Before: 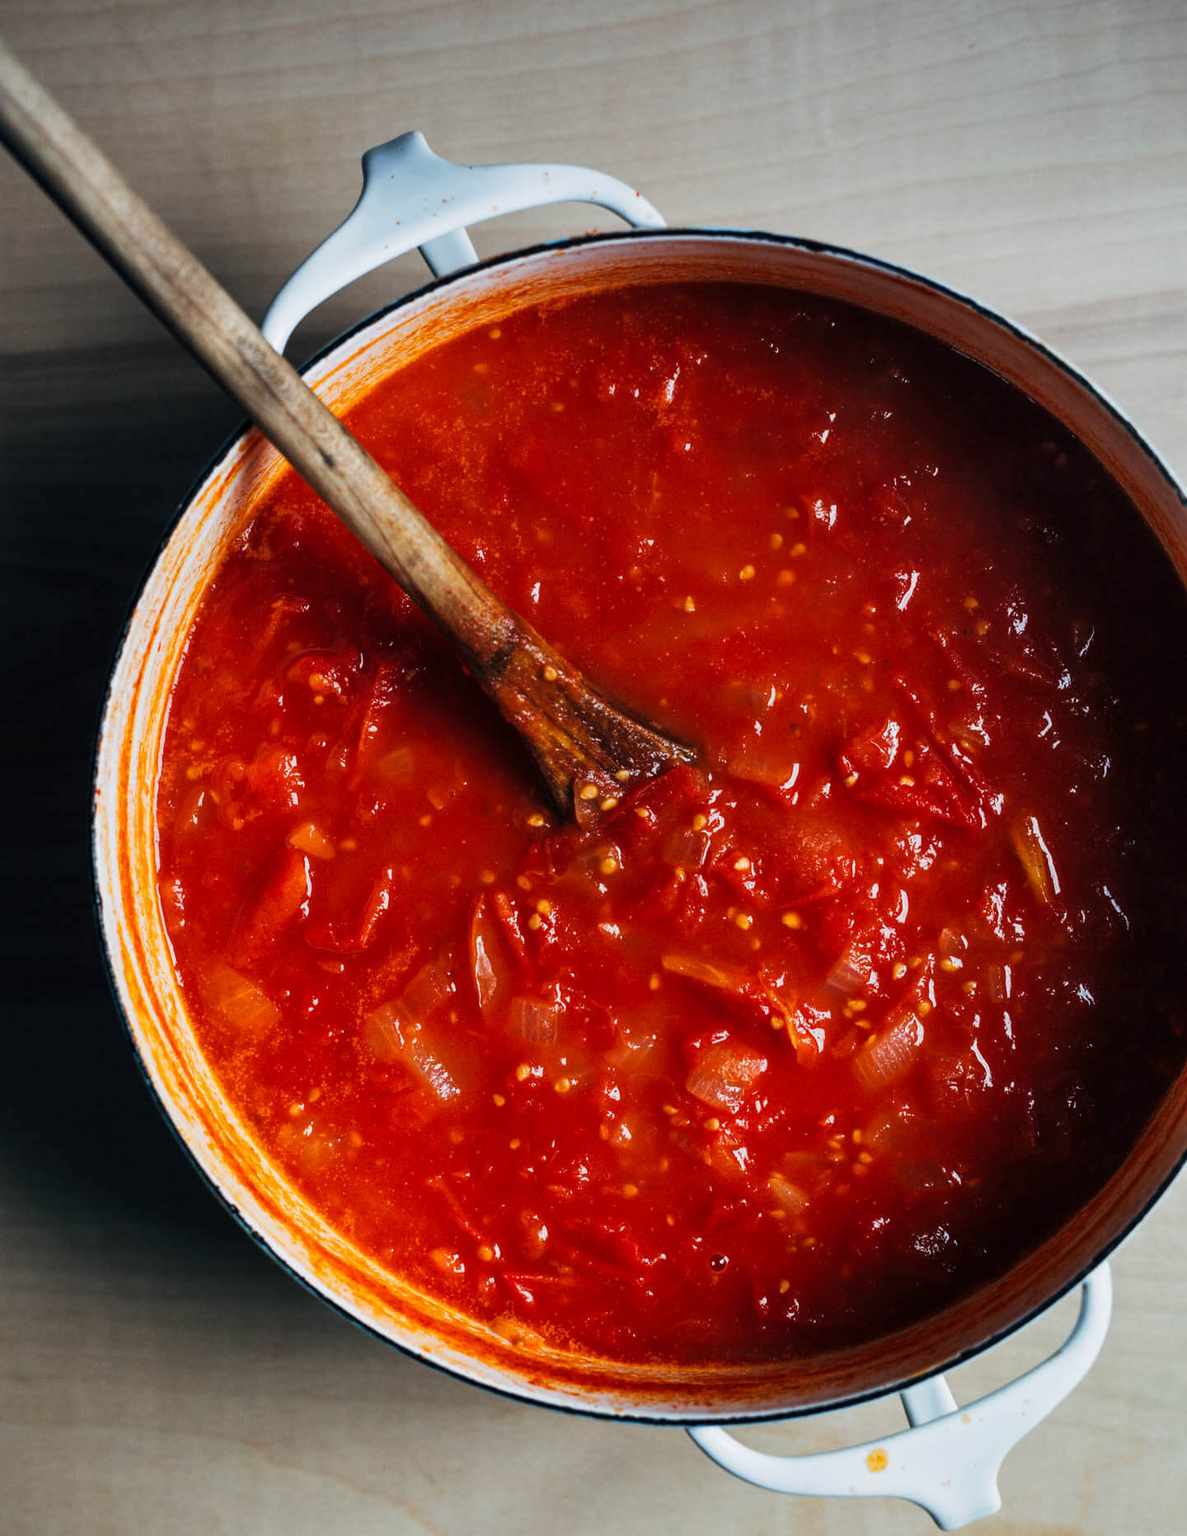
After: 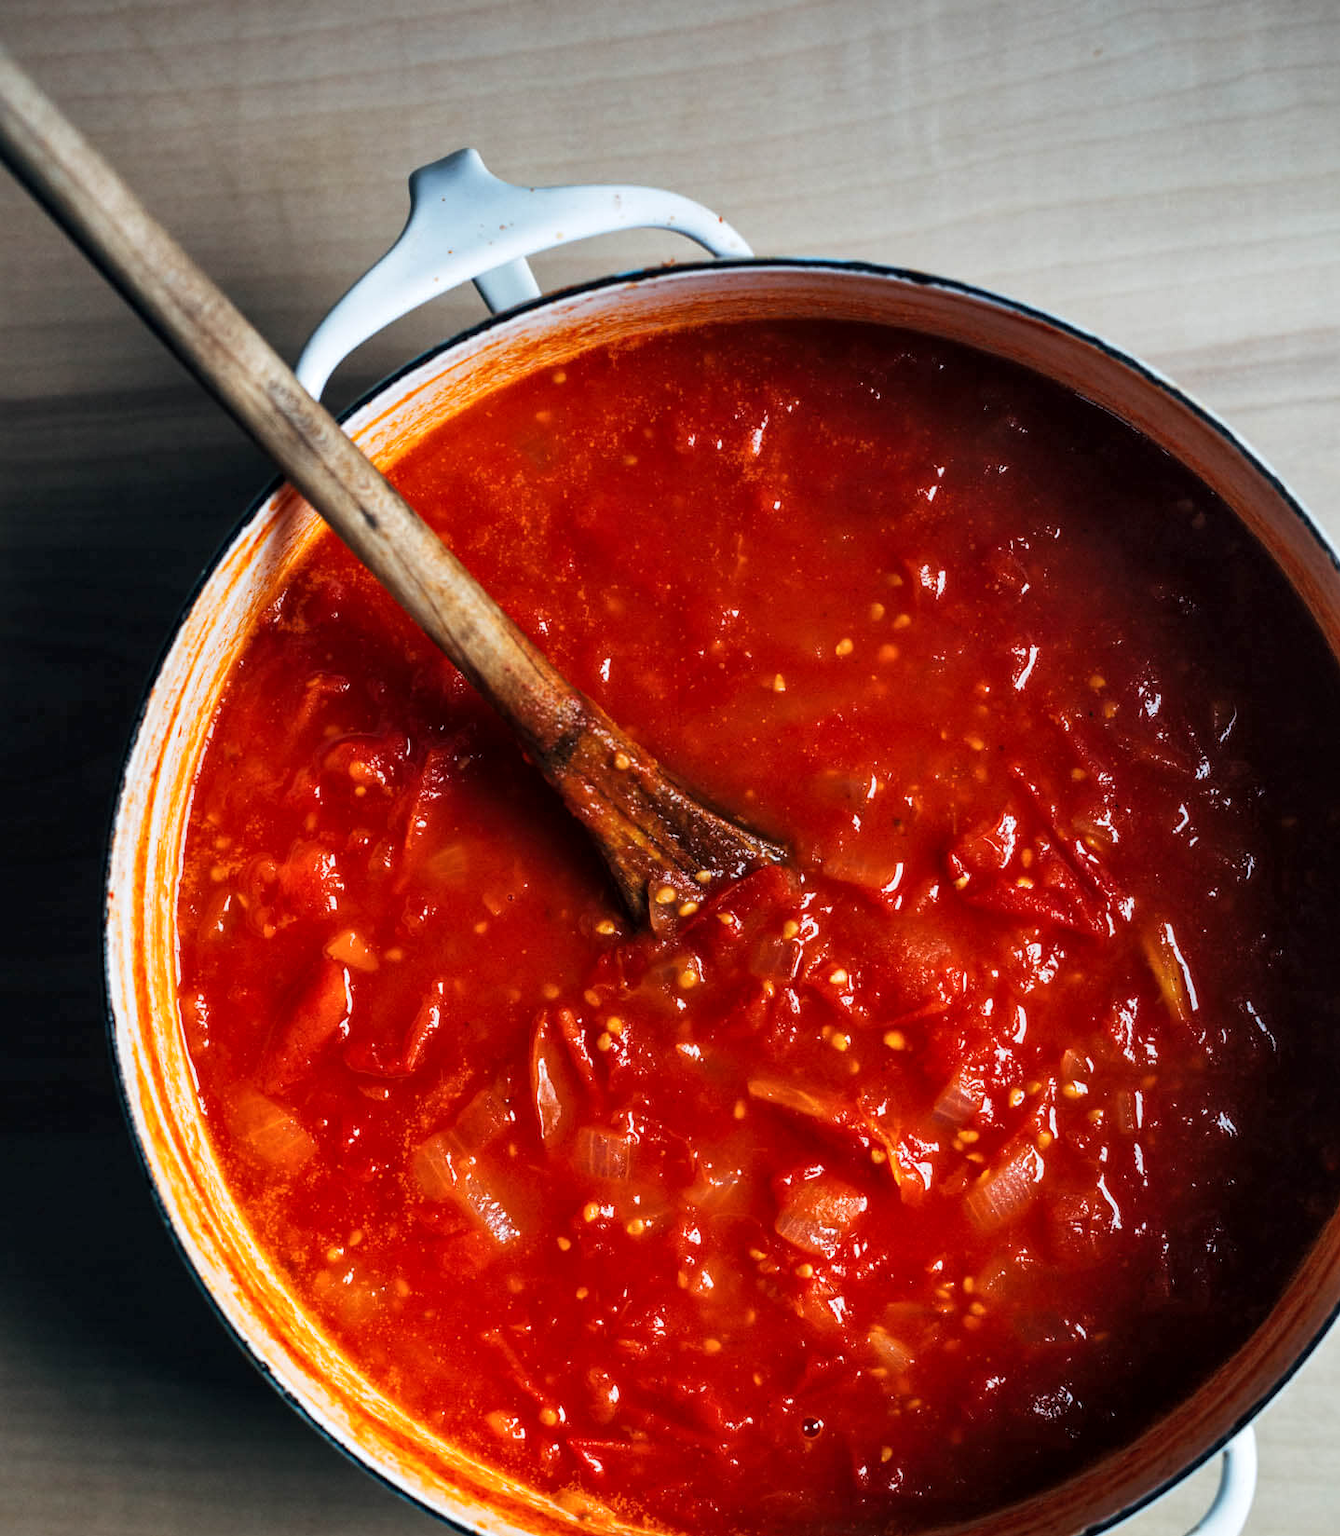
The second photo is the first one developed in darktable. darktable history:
local contrast: mode bilateral grid, contrast 20, coarseness 50, detail 120%, midtone range 0.2
crop and rotate: top 0%, bottom 11.49%
exposure: exposure 0.178 EV, compensate exposure bias true, compensate highlight preservation false
